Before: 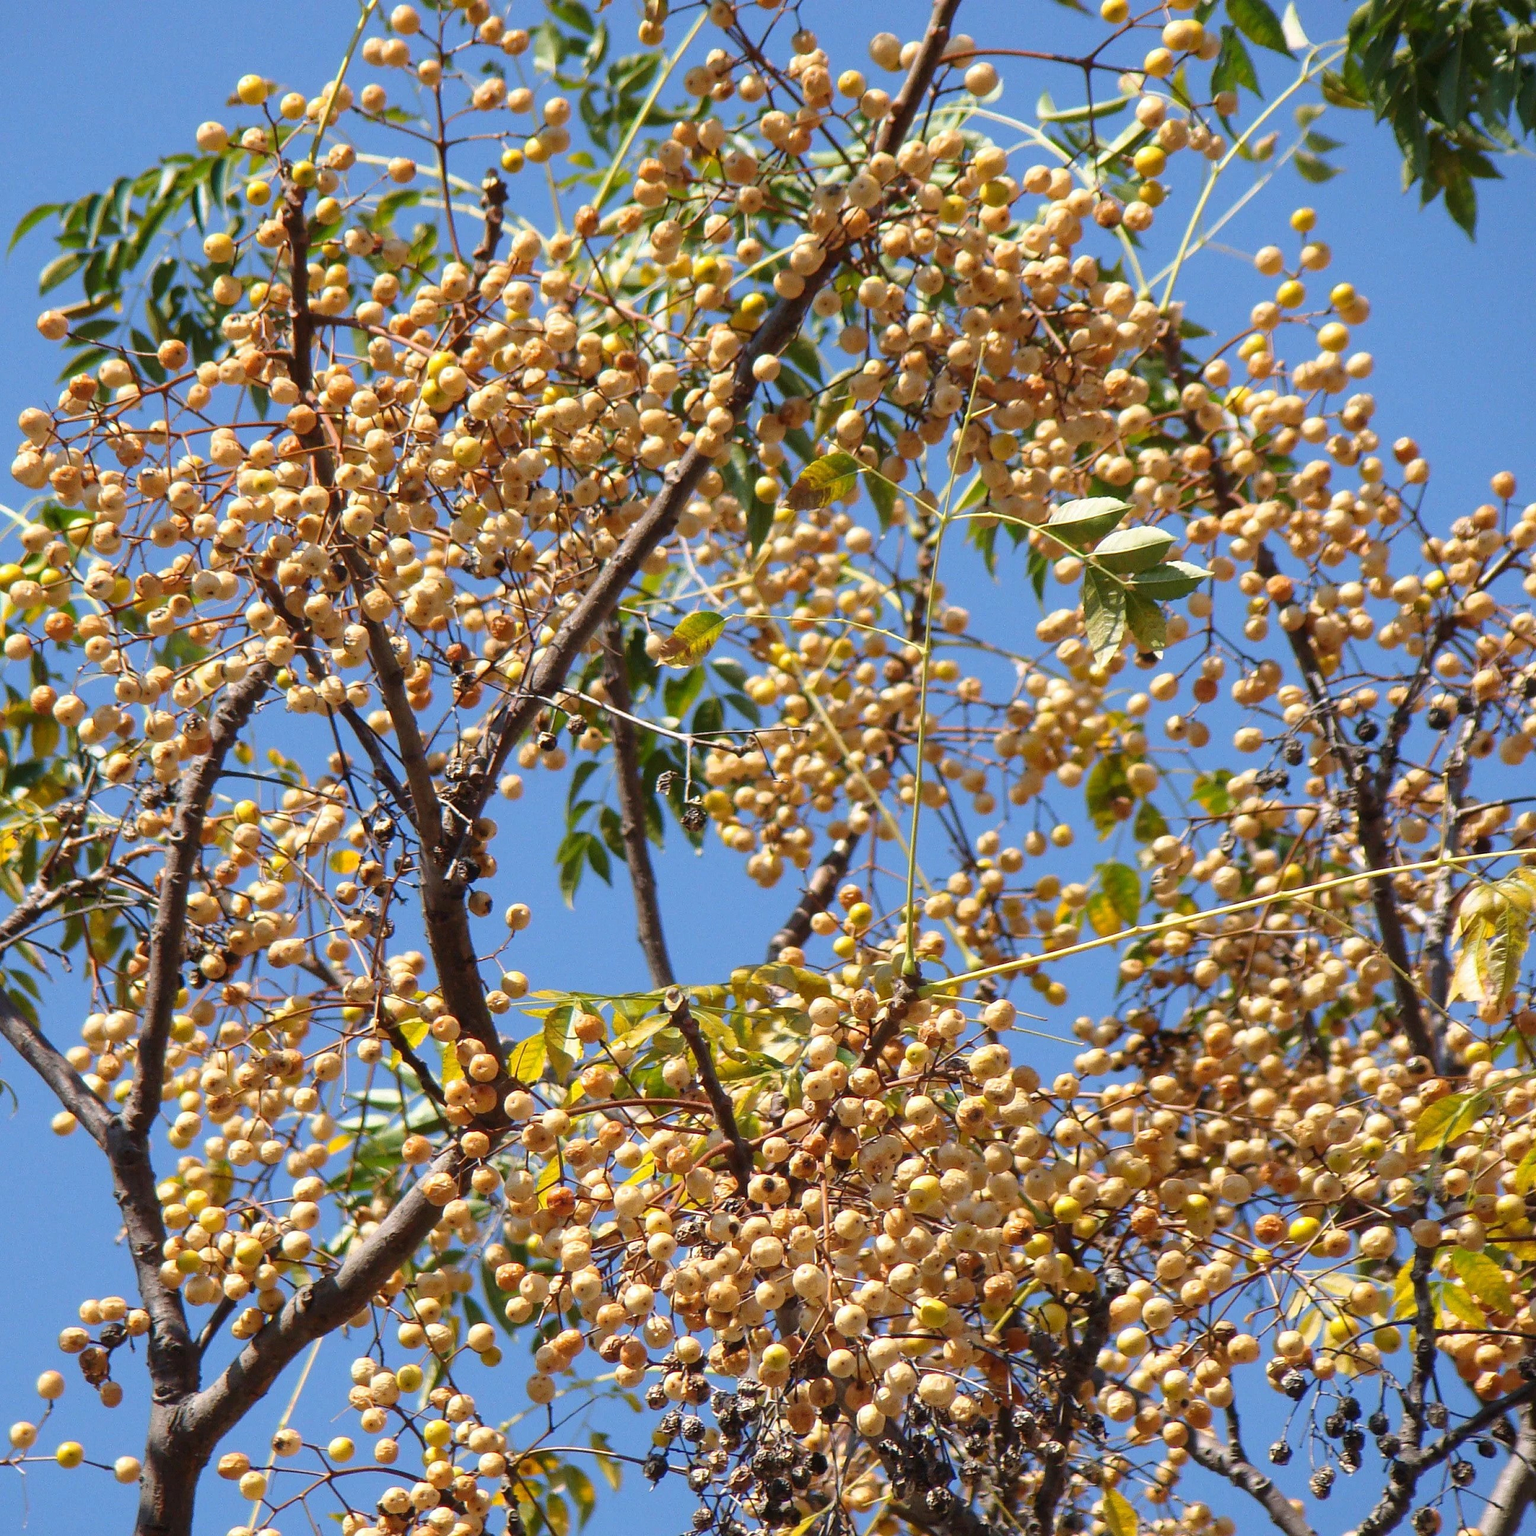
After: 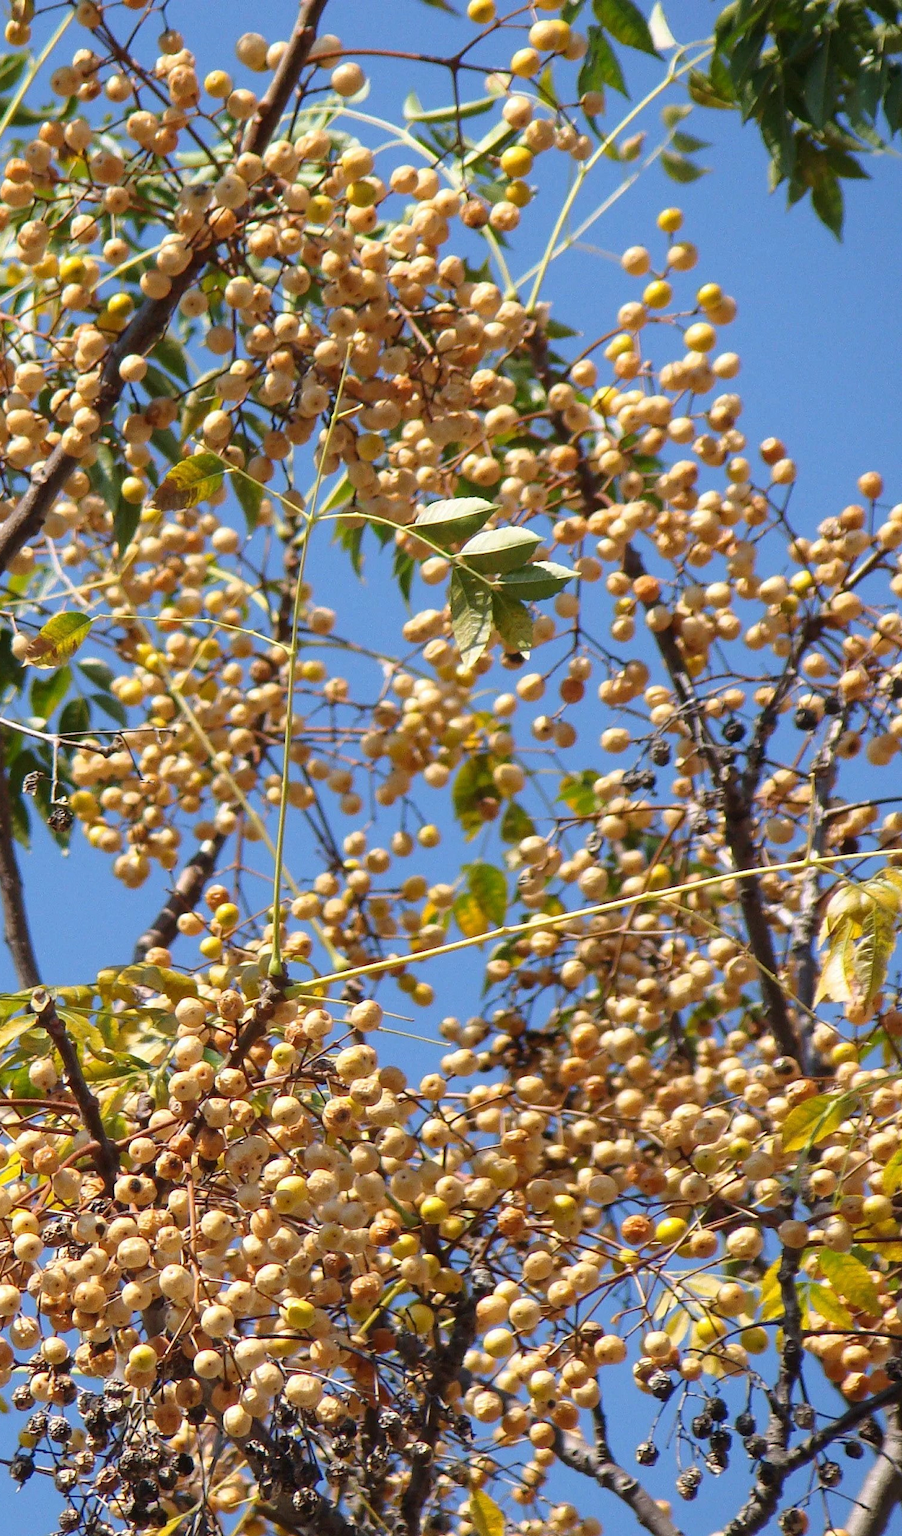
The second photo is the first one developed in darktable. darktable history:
crop: left 41.262%
